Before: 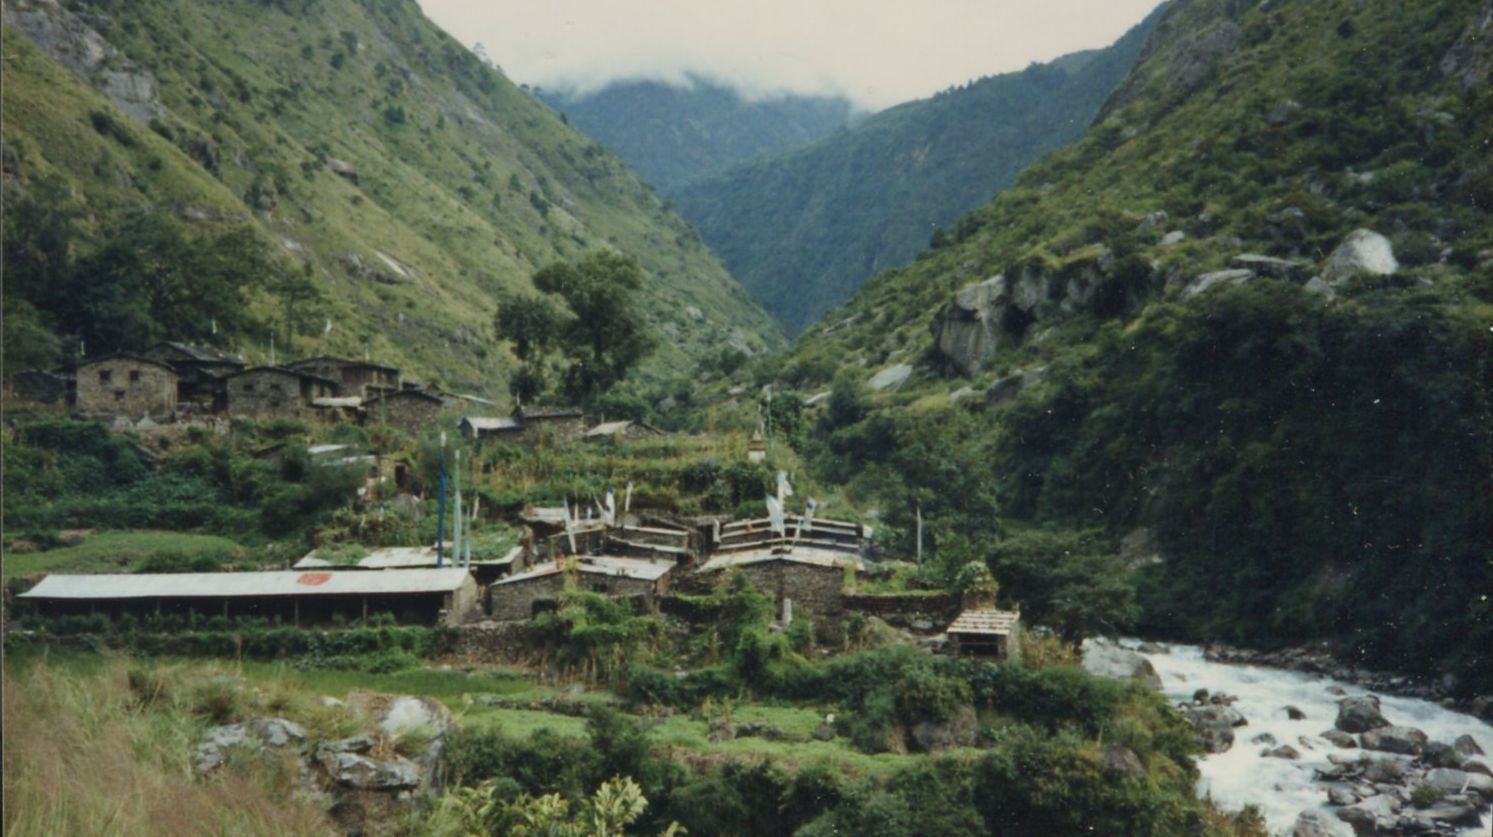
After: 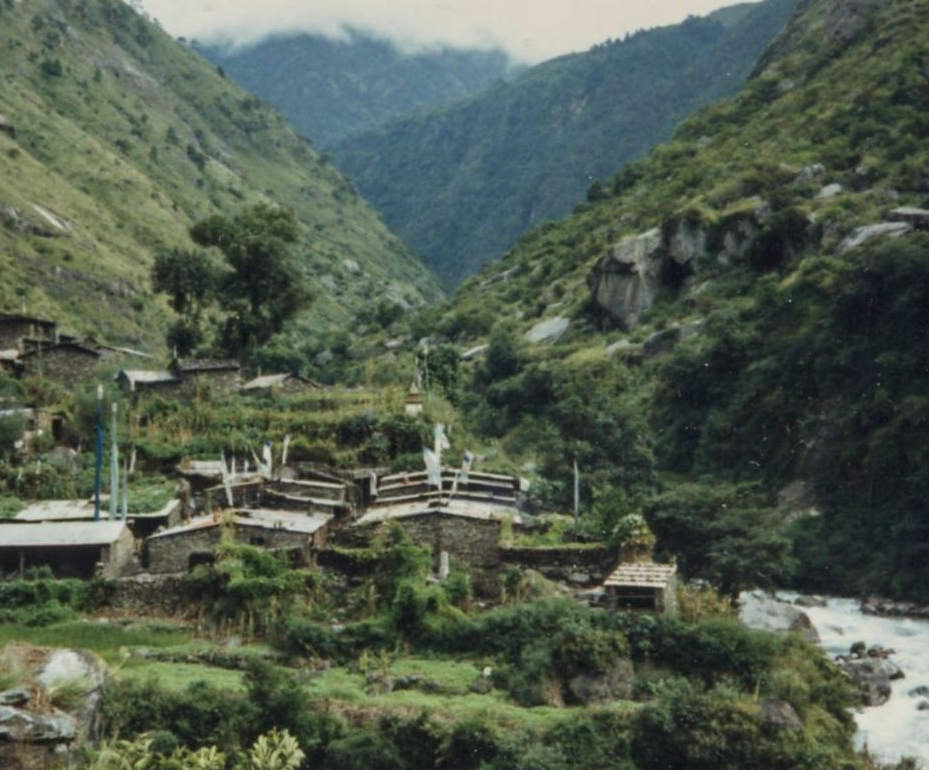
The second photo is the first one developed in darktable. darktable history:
local contrast: on, module defaults
crop and rotate: left 22.975%, top 5.624%, right 14.771%, bottom 2.283%
